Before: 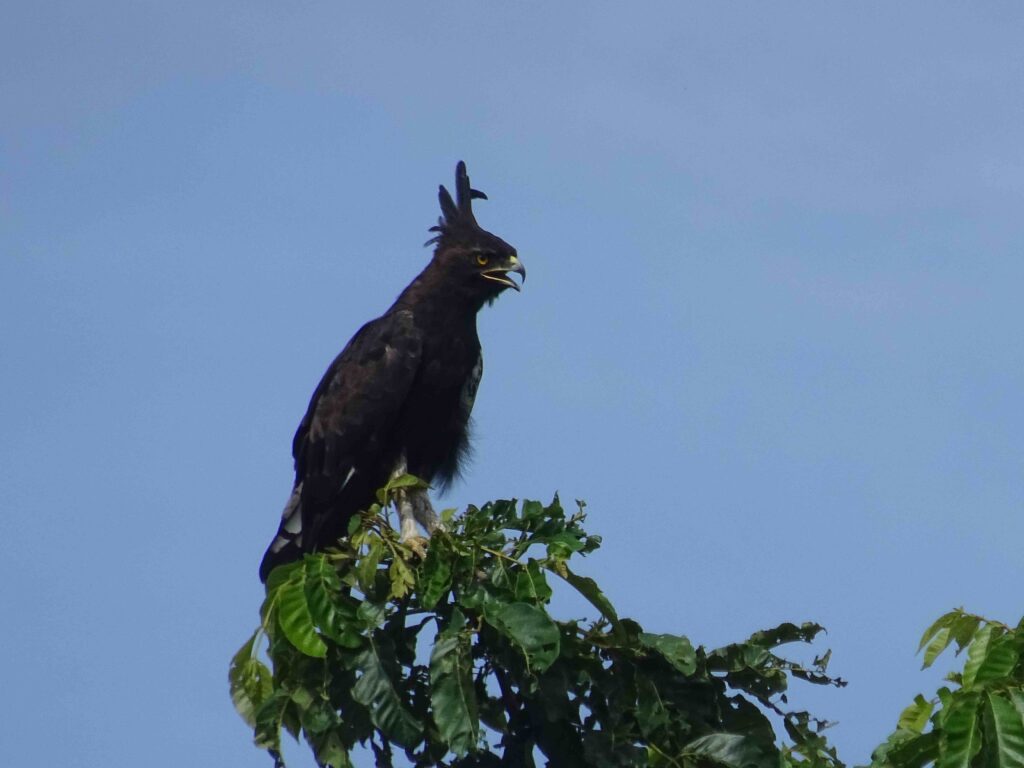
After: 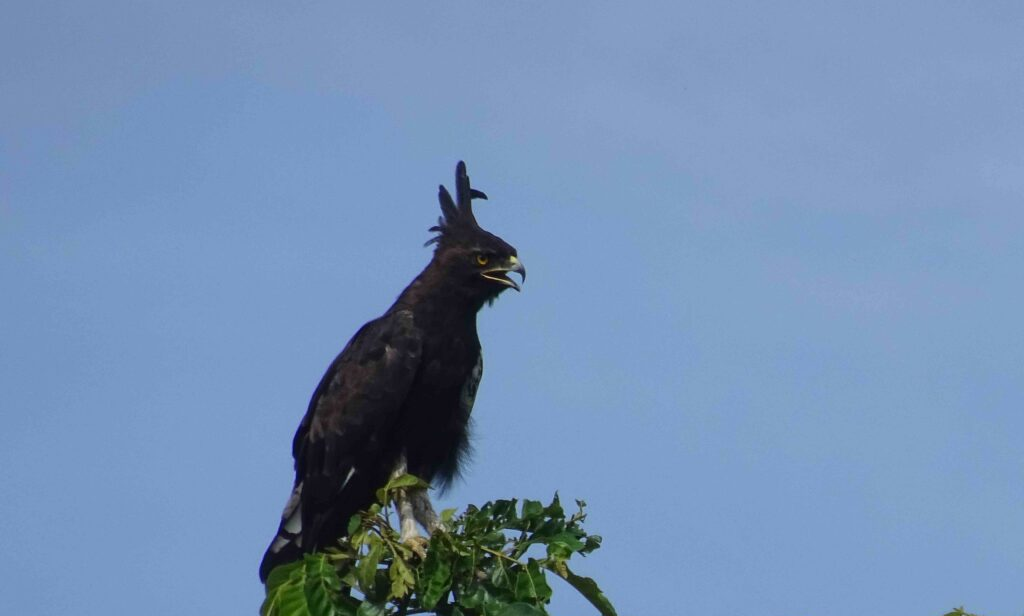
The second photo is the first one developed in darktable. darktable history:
crop: bottom 19.672%
